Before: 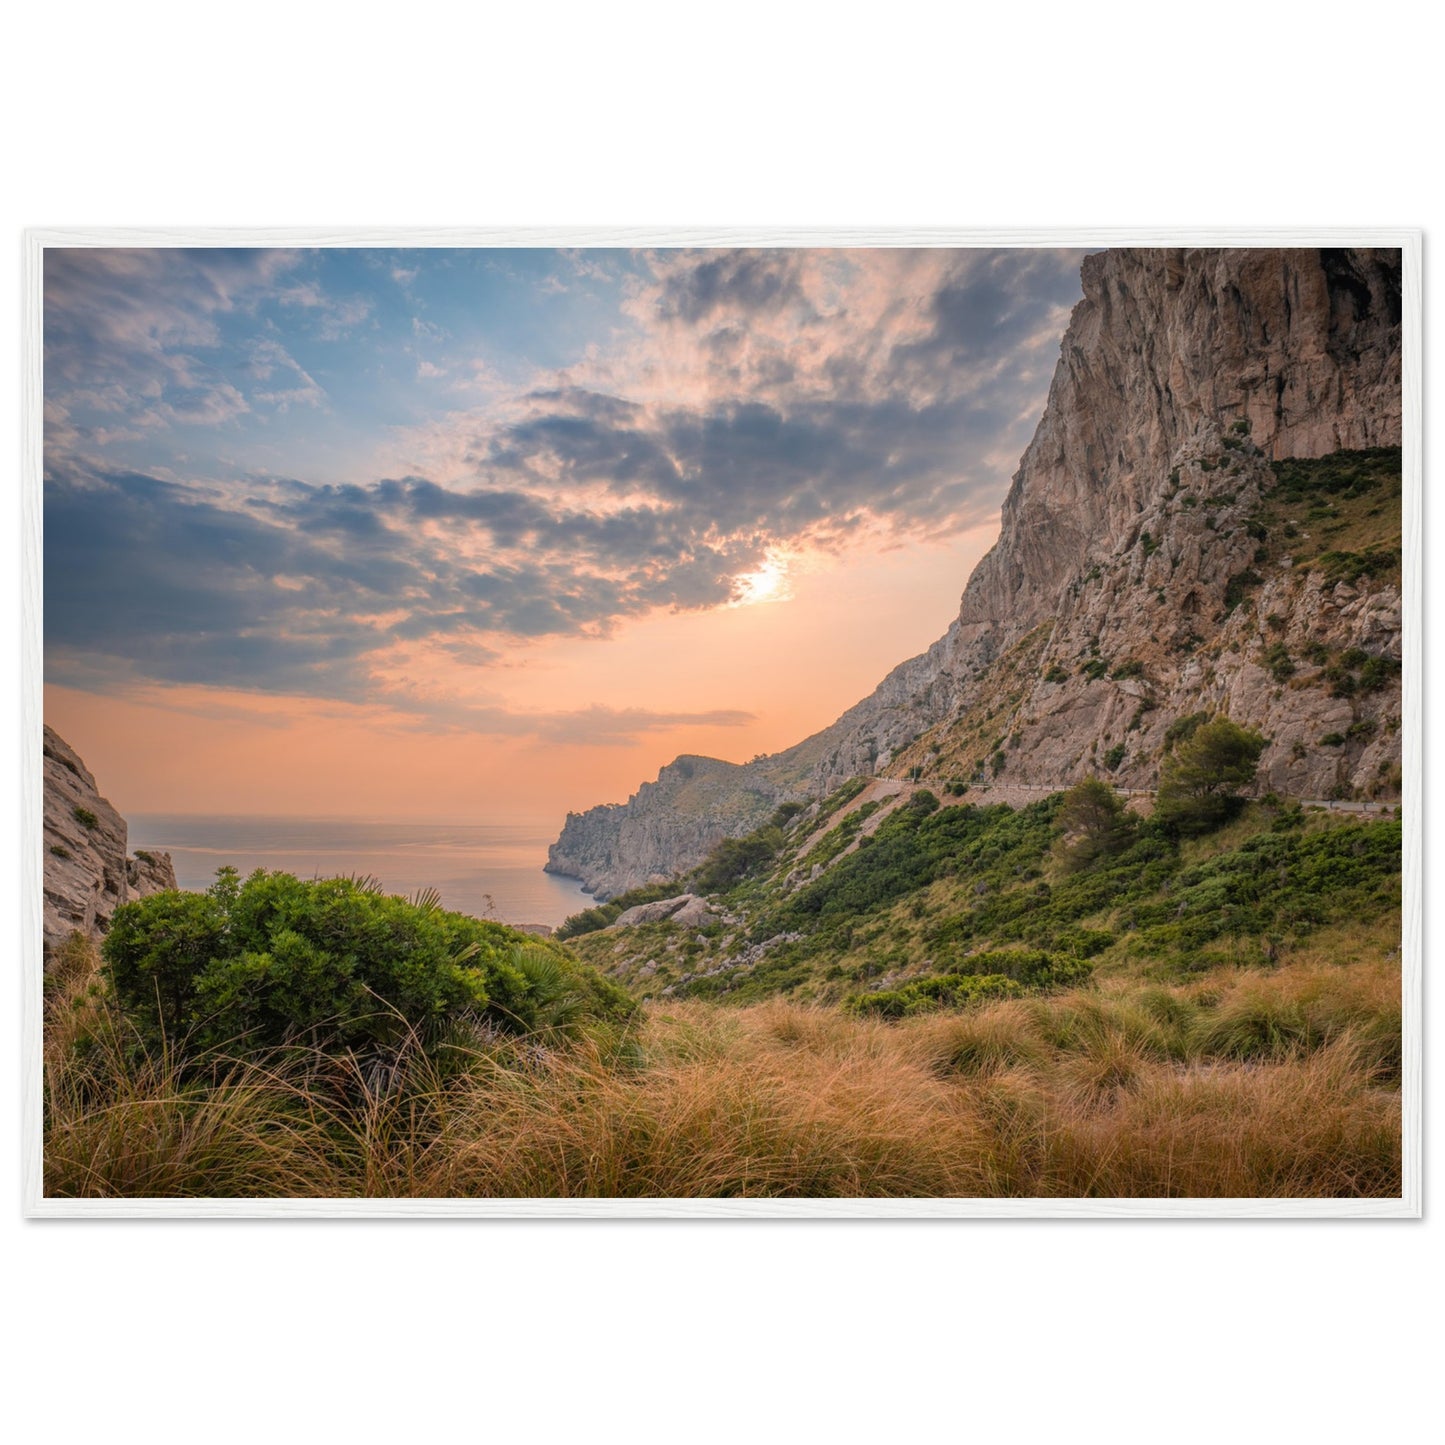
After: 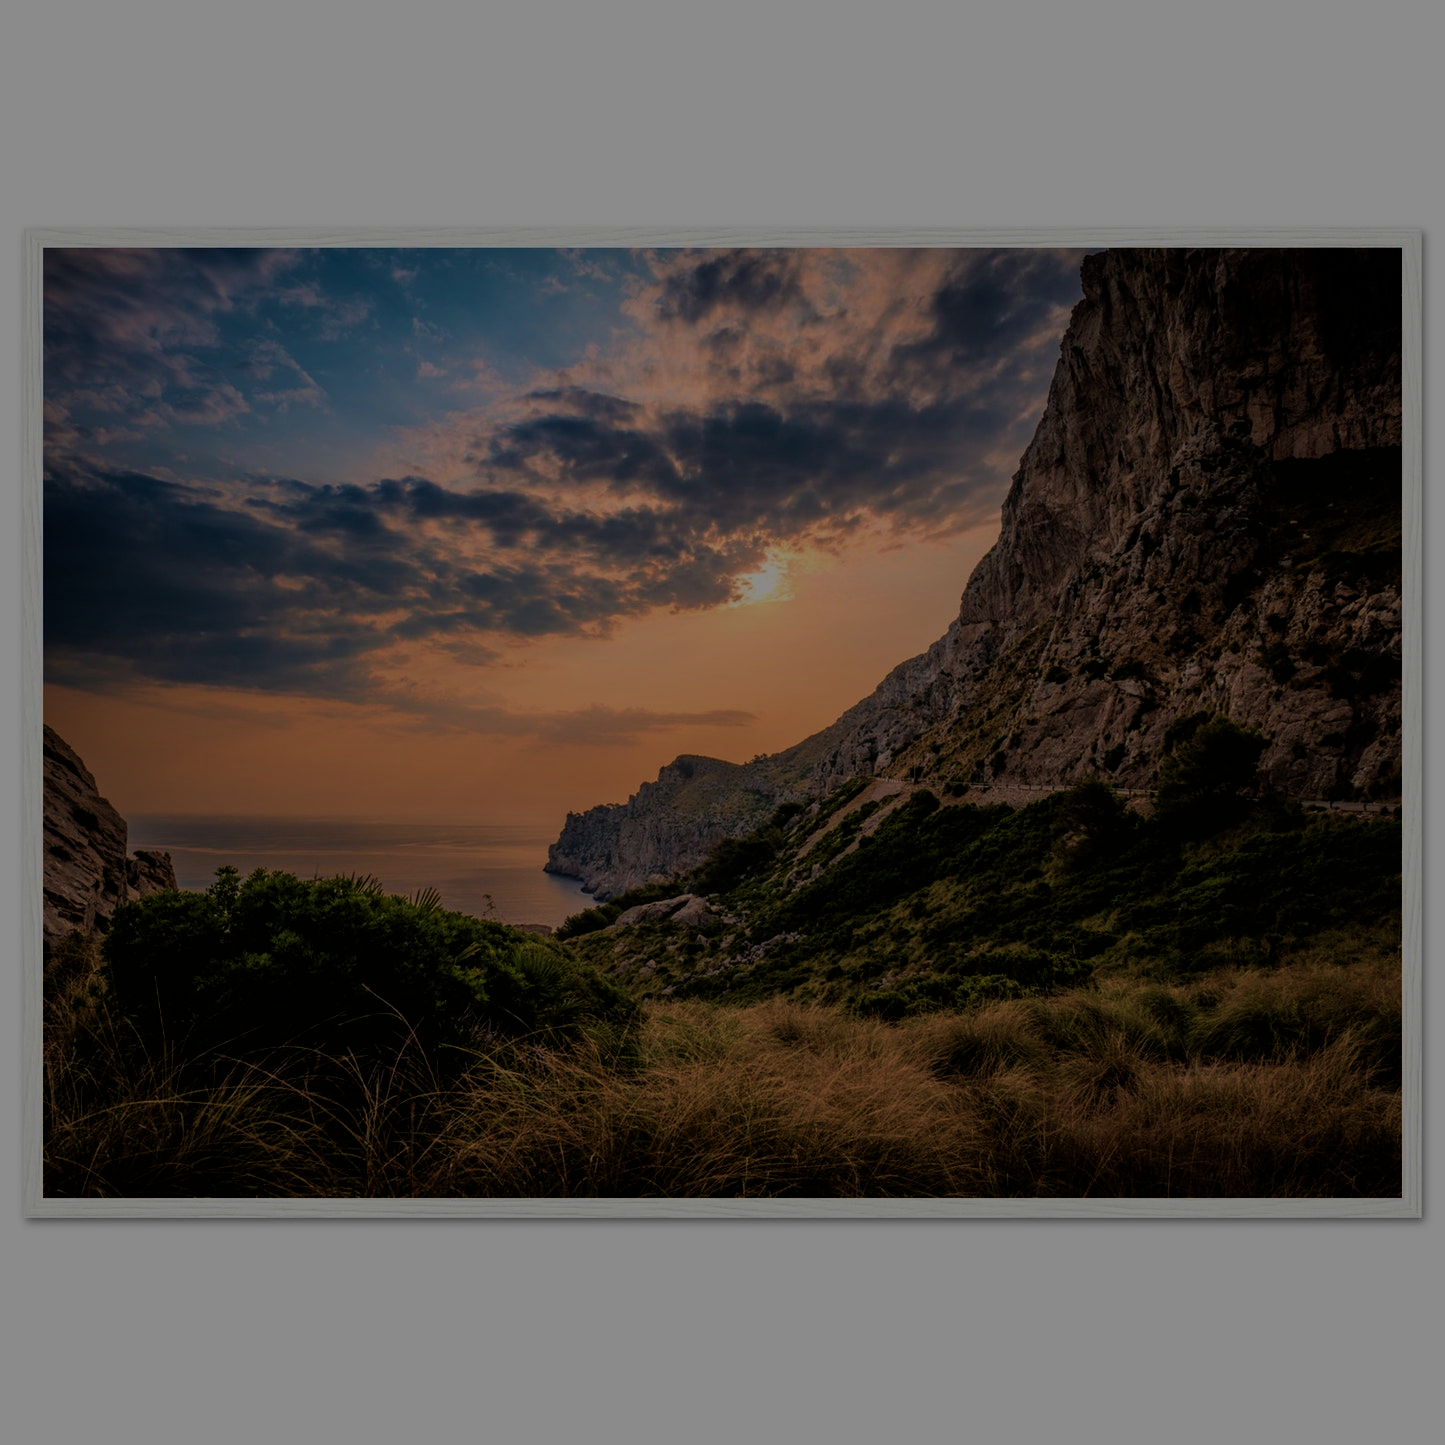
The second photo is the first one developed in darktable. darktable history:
velvia: strength 74%
exposure: exposure -2.002 EV, compensate highlight preservation false
white balance: emerald 1
filmic rgb: black relative exposure -5 EV, hardness 2.88, contrast 1.2, highlights saturation mix -30%
